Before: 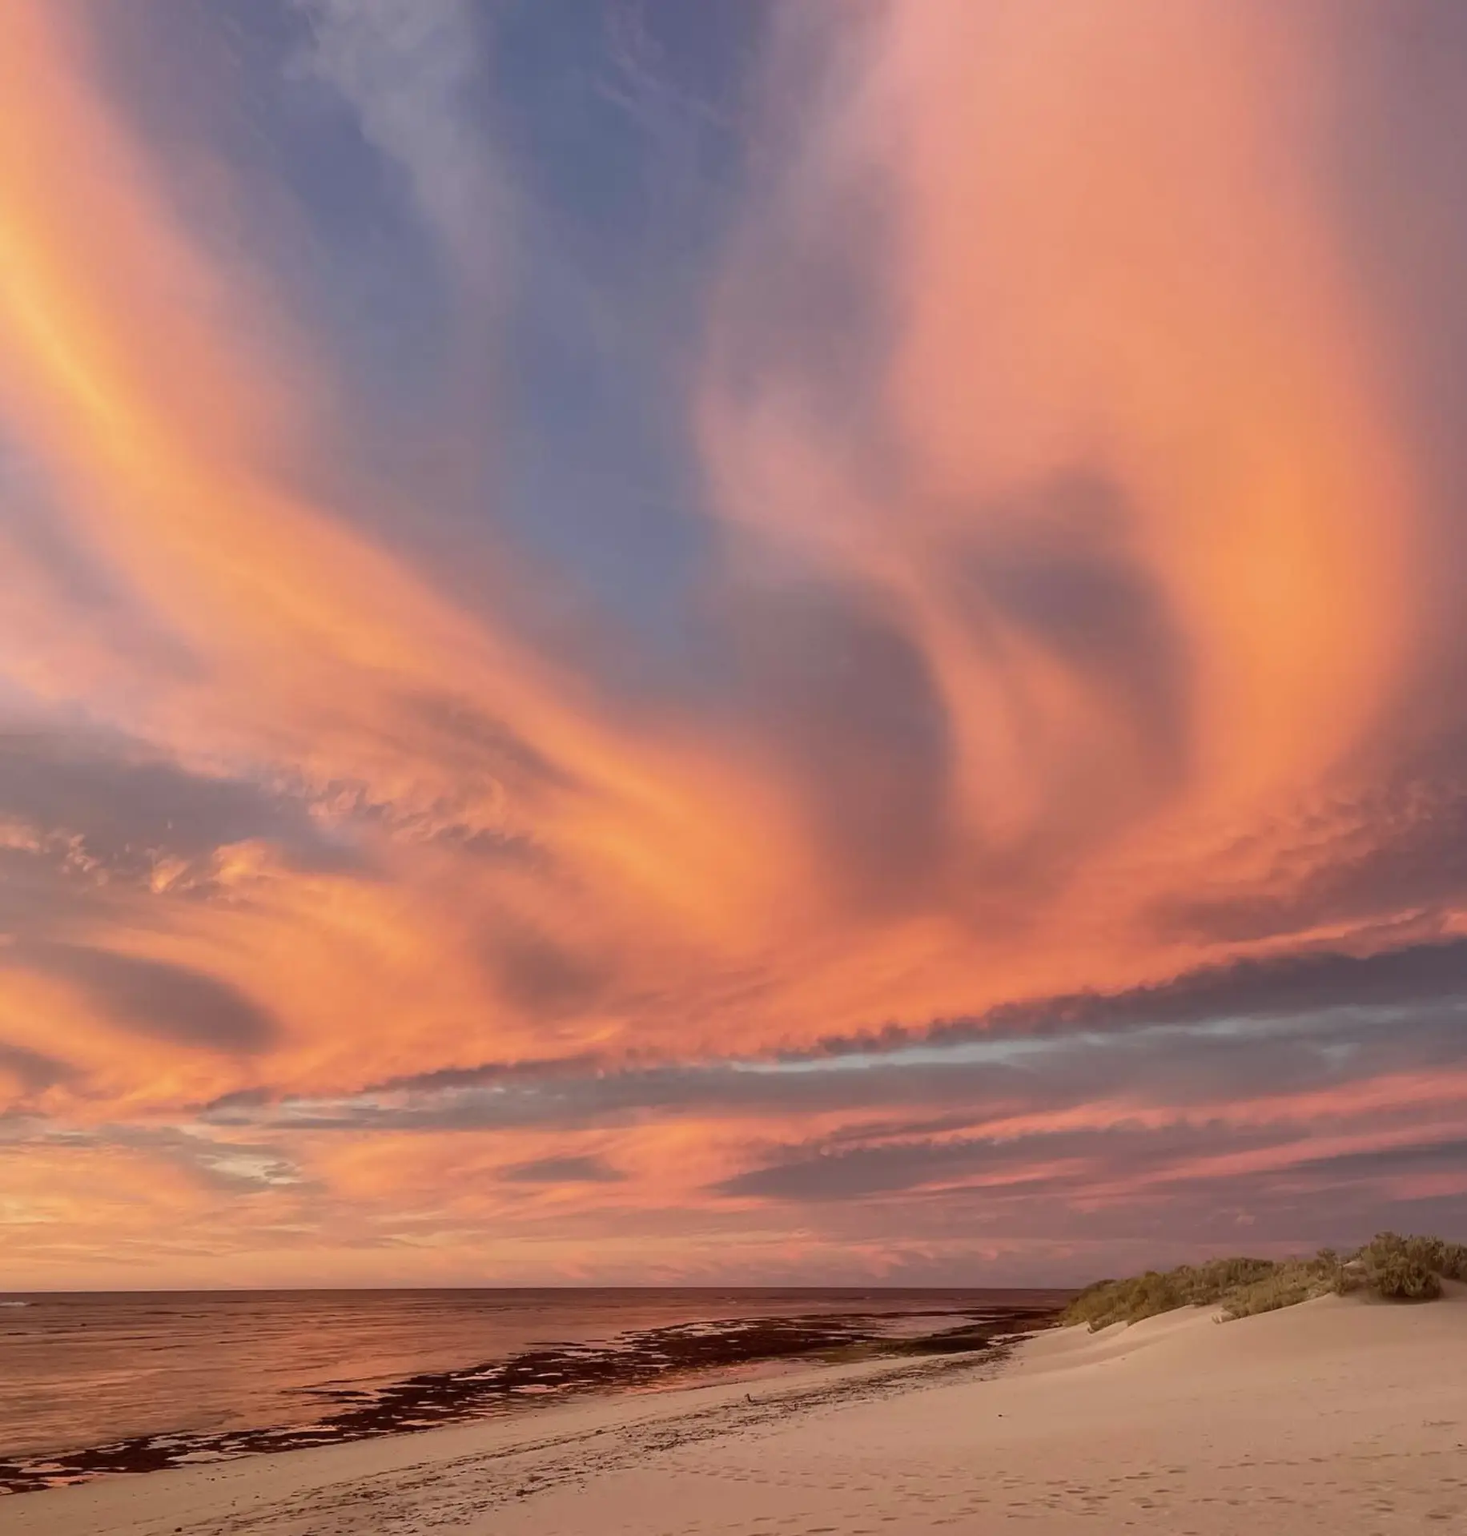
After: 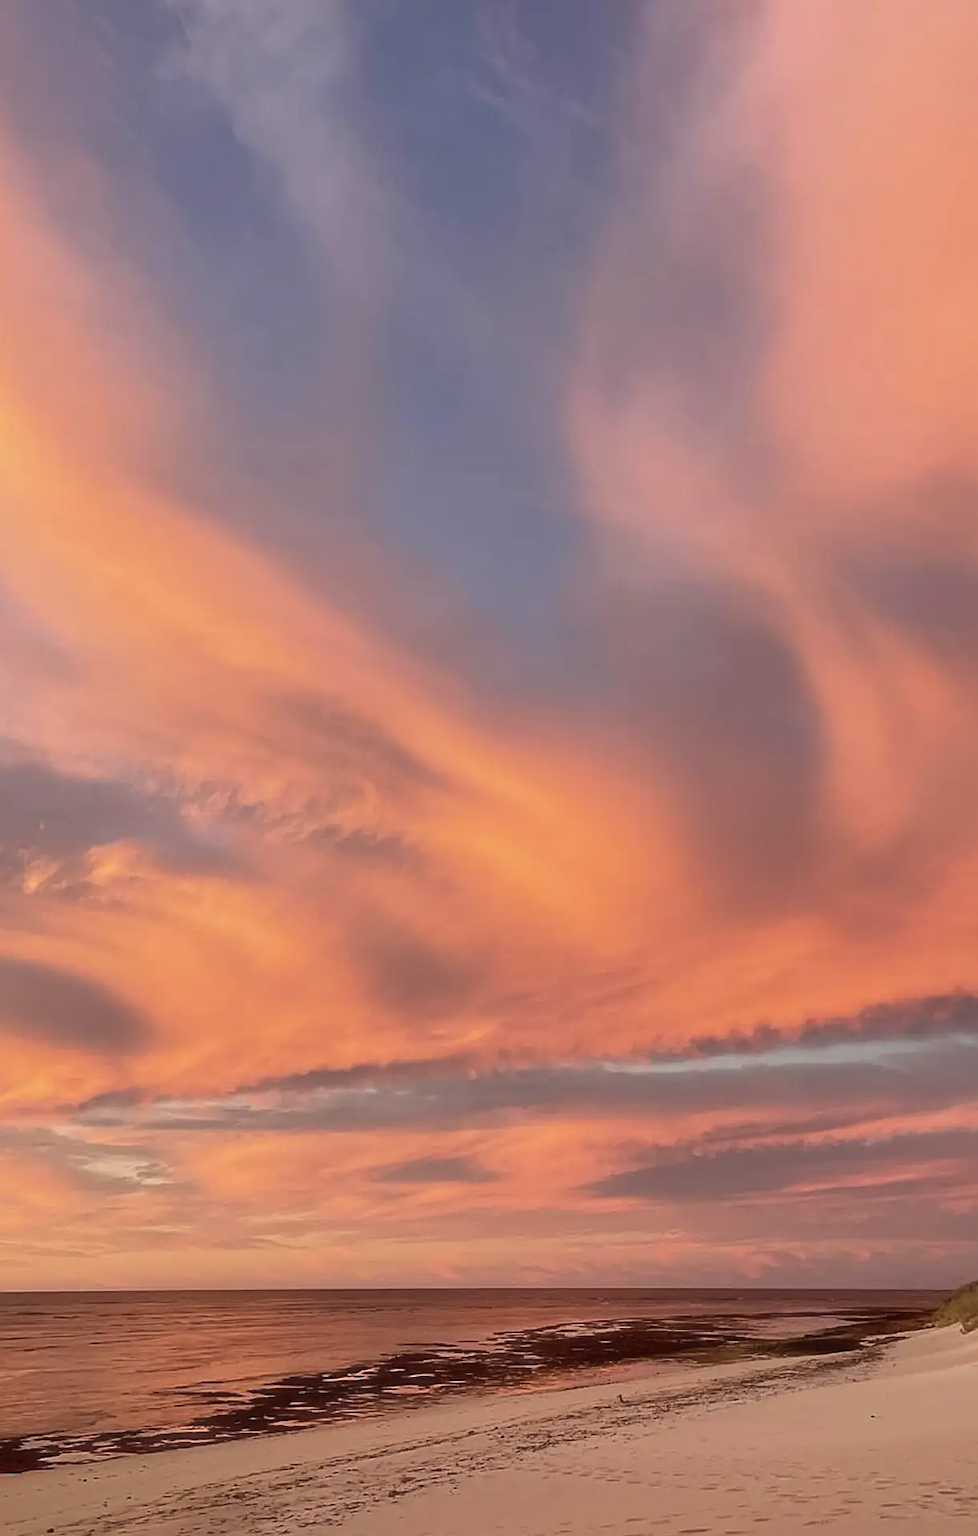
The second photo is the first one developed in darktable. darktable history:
haze removal: strength -0.09, adaptive false
sharpen: on, module defaults
crop and rotate: left 8.786%, right 24.548%
